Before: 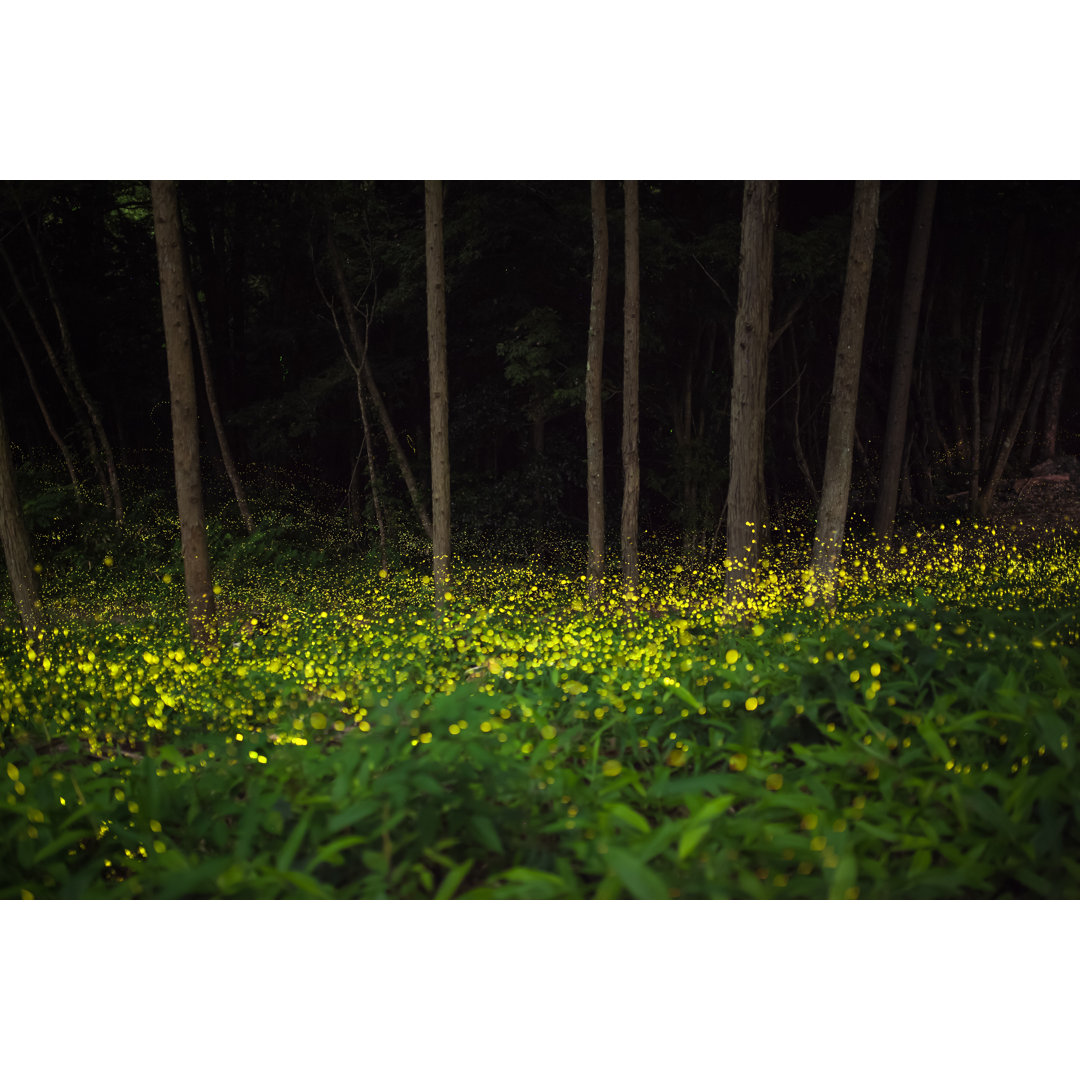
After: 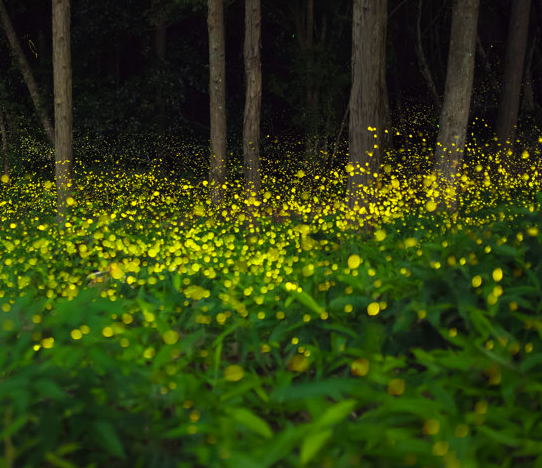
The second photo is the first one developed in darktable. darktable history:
color balance rgb: shadows lift › chroma 2.034%, shadows lift › hue 220.95°, perceptual saturation grading › global saturation 19.947%
crop: left 35.037%, top 36.618%, right 14.714%, bottom 20.019%
